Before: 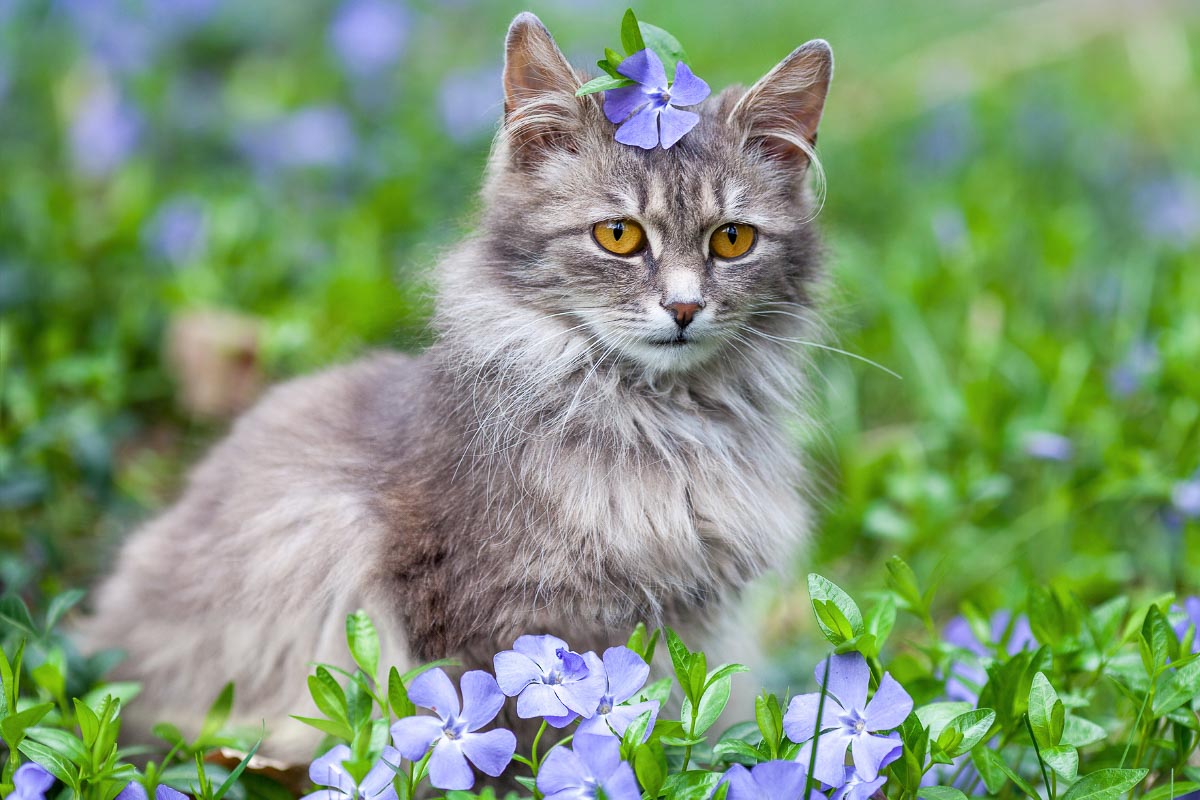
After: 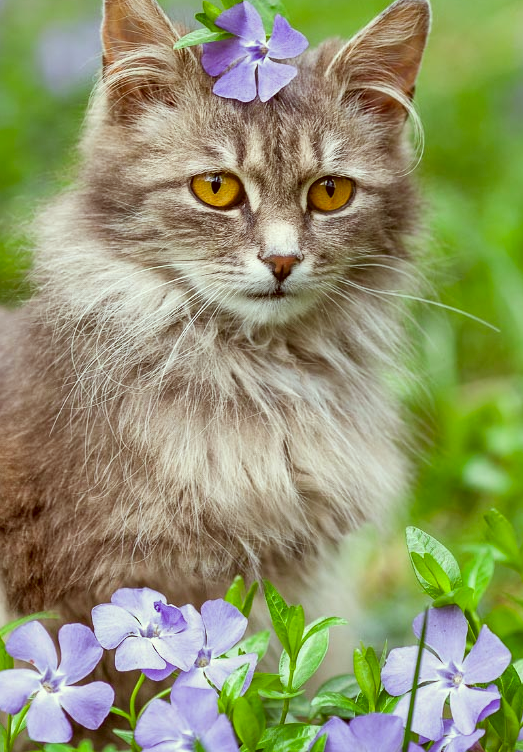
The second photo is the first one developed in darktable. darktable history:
color correction: highlights a* -6.22, highlights b* 9.21, shadows a* 10.18, shadows b* 23.42
crop: left 33.516%, top 5.946%, right 22.821%
